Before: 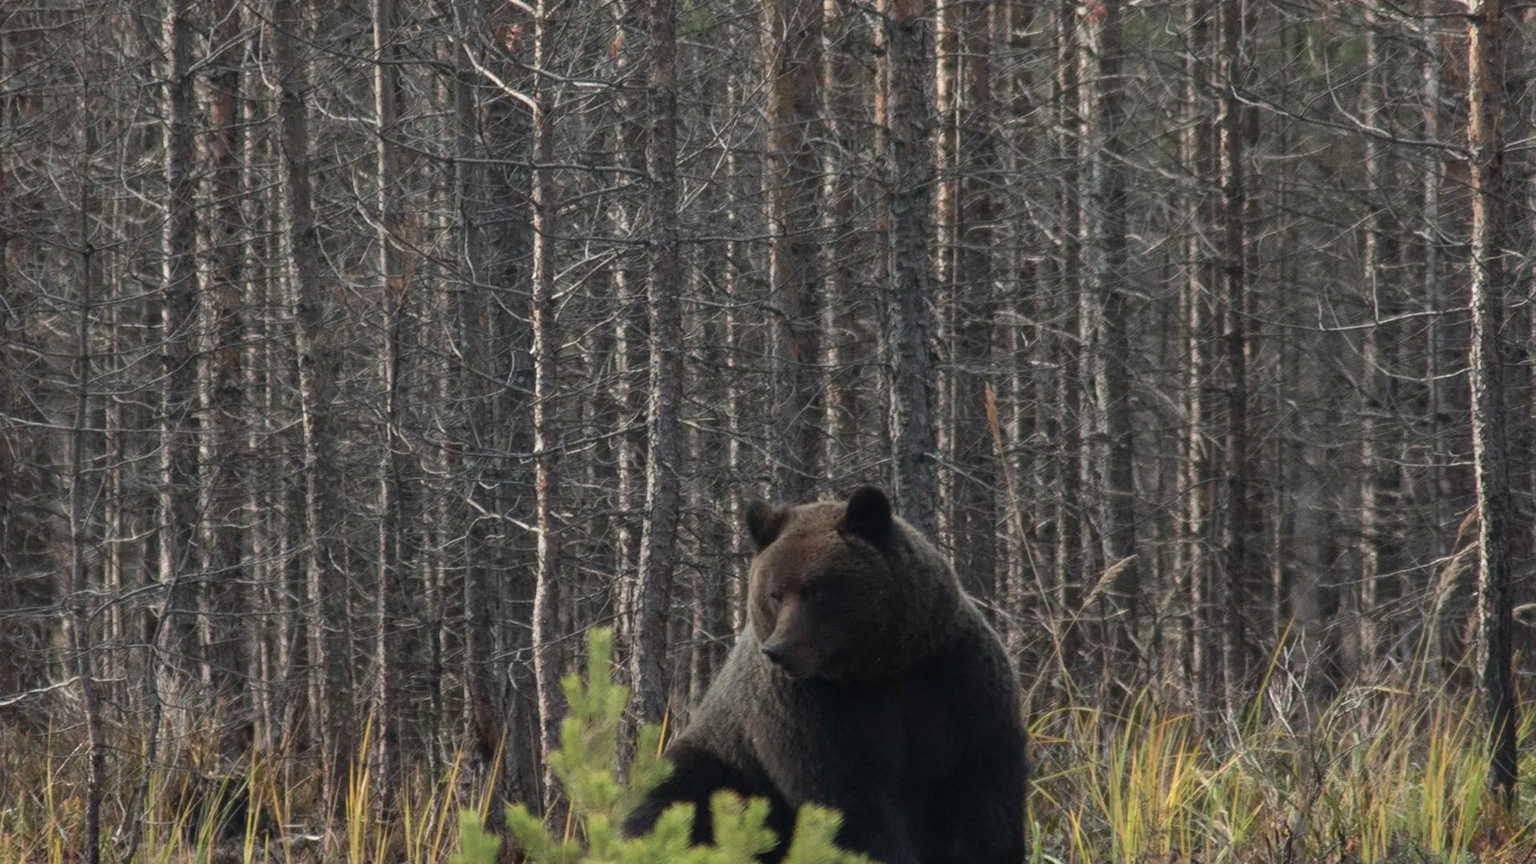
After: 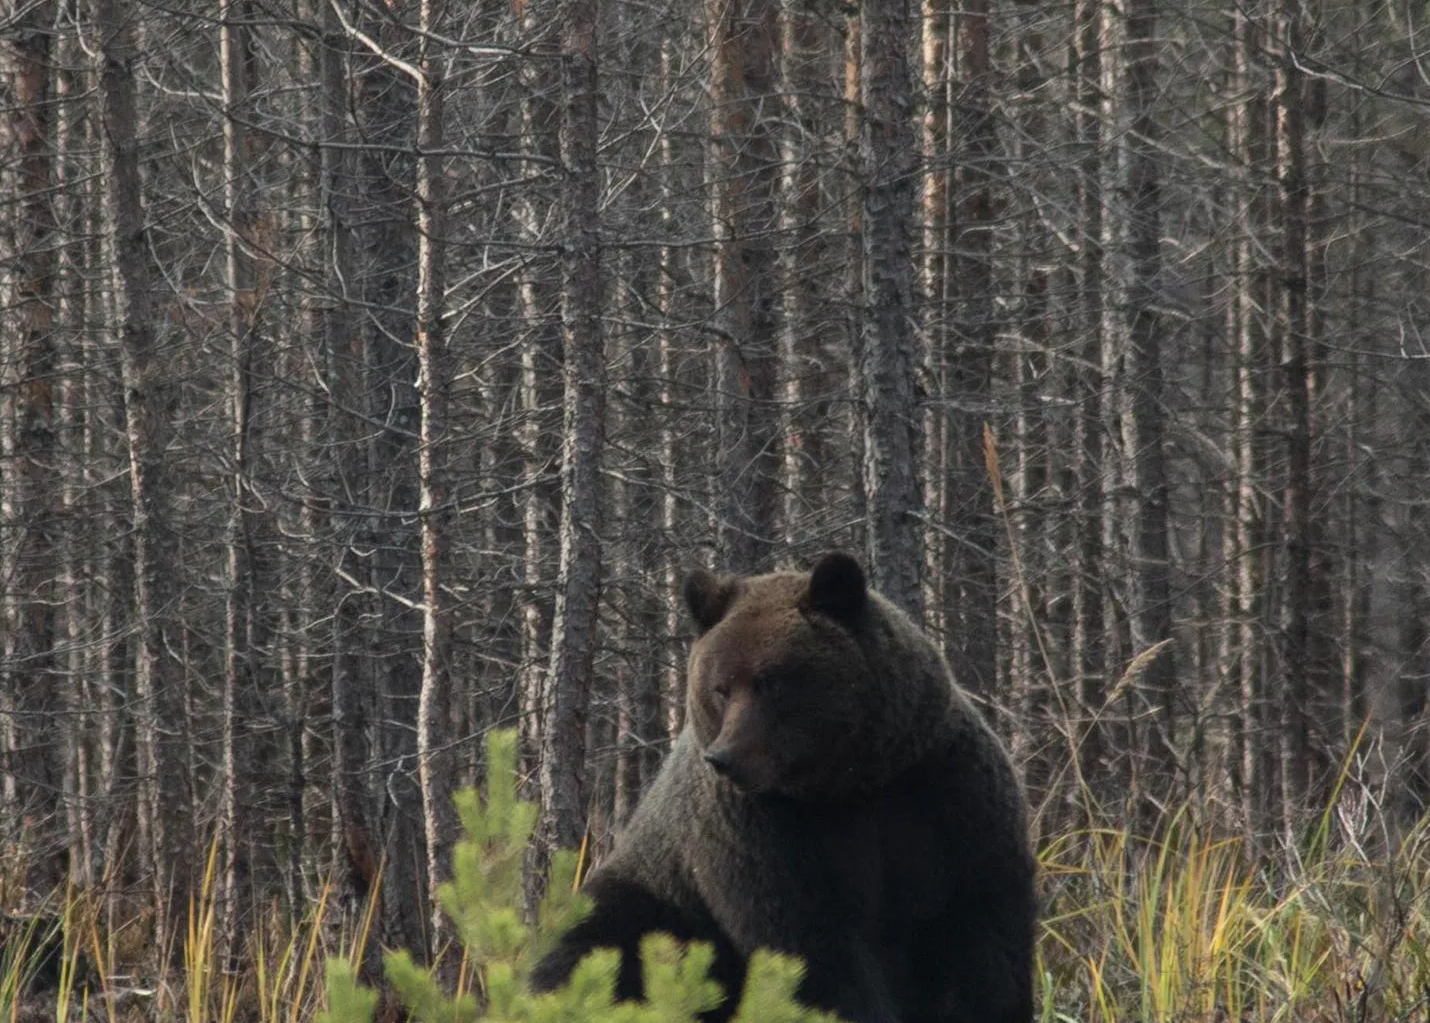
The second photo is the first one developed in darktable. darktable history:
crop and rotate: left 12.921%, top 5.272%, right 12.597%
